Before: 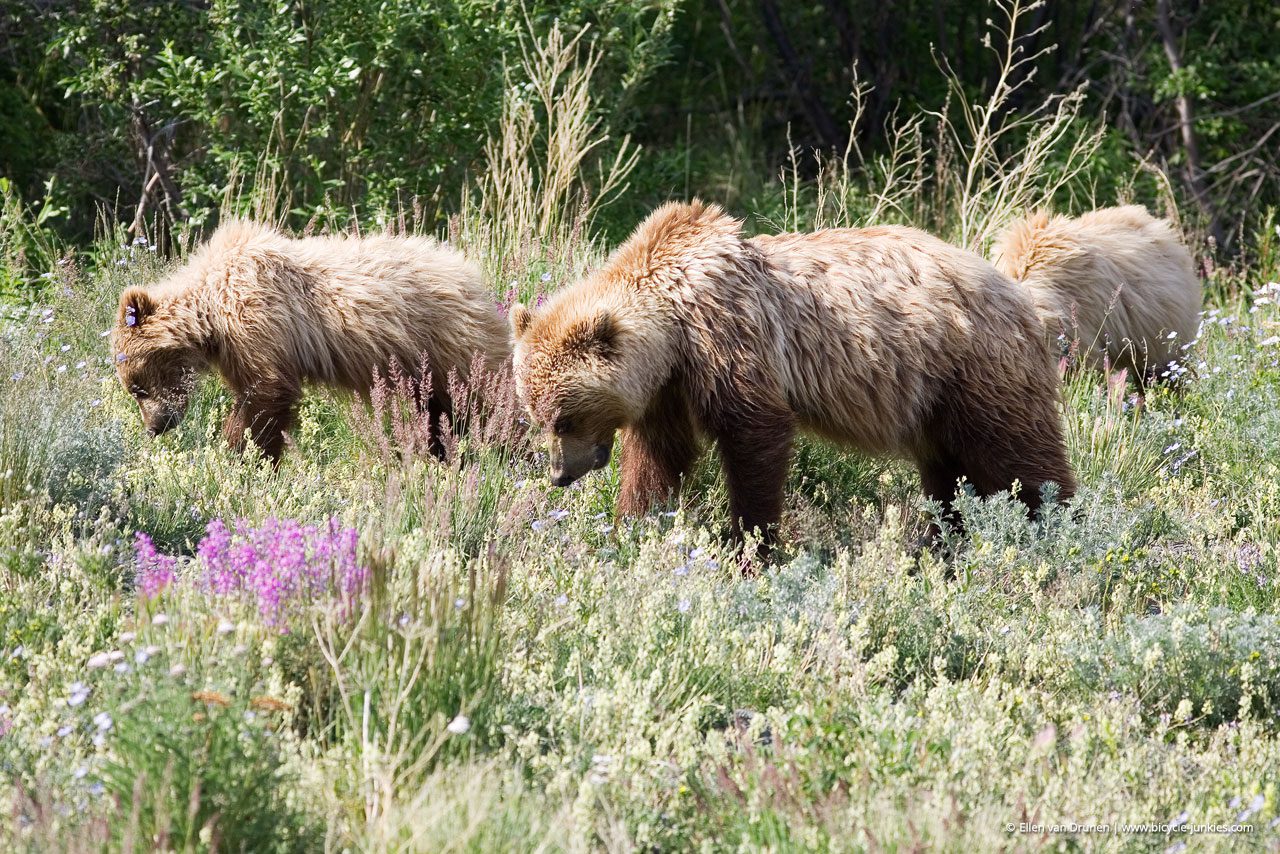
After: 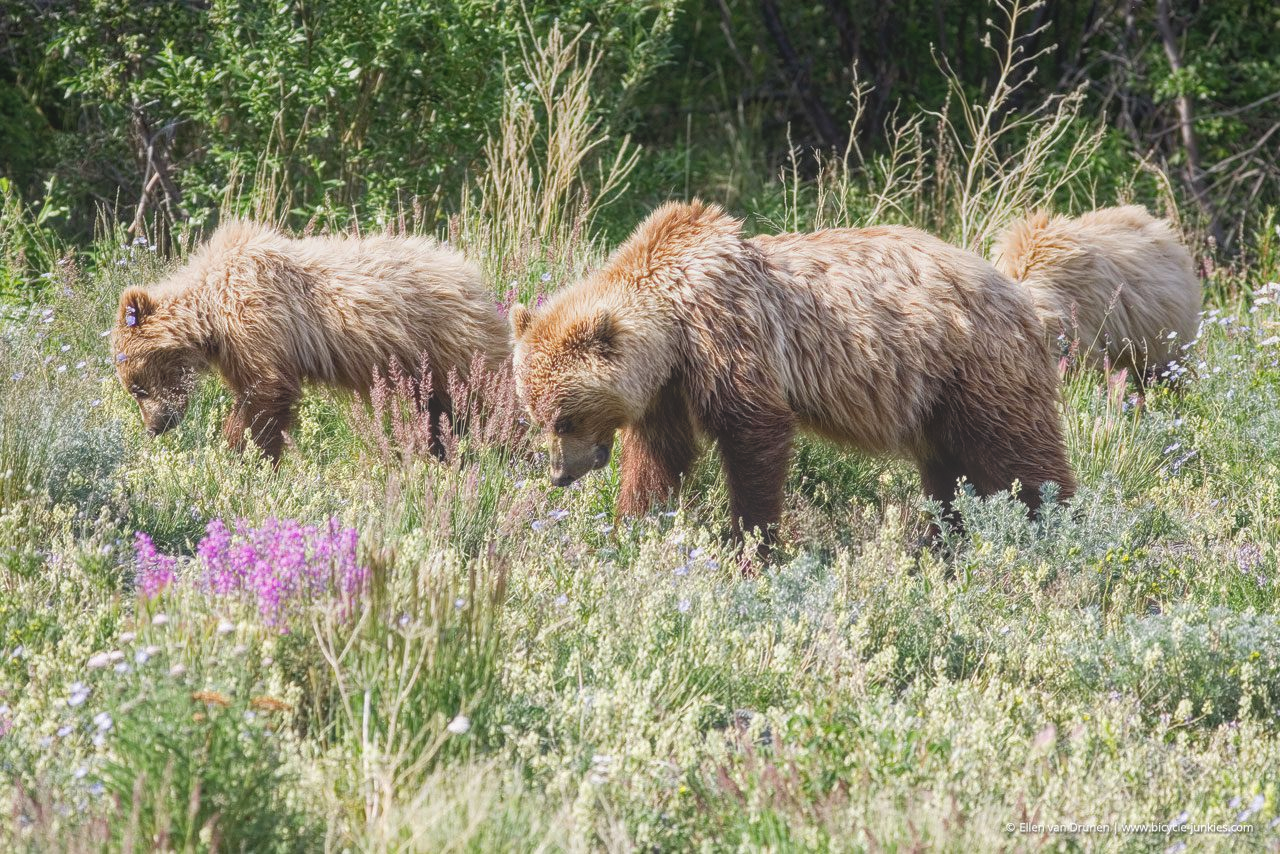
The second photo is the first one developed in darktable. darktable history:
local contrast: highlights 73%, shadows 15%, midtone range 0.197
white balance: red 1, blue 1
